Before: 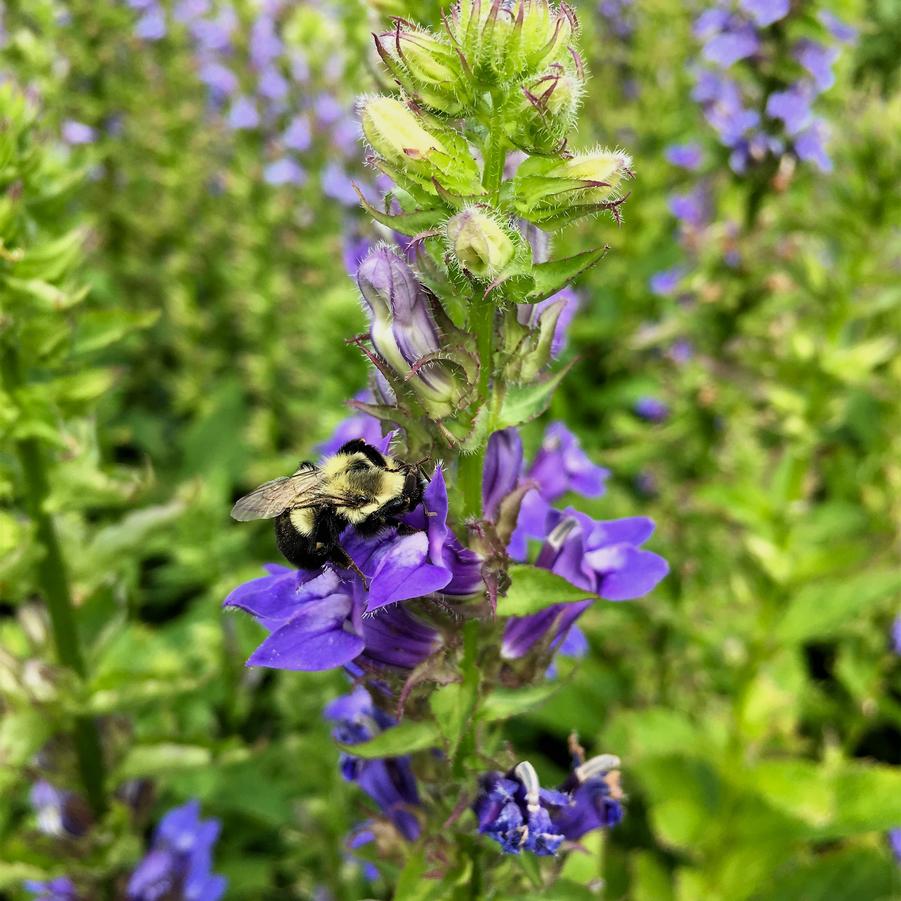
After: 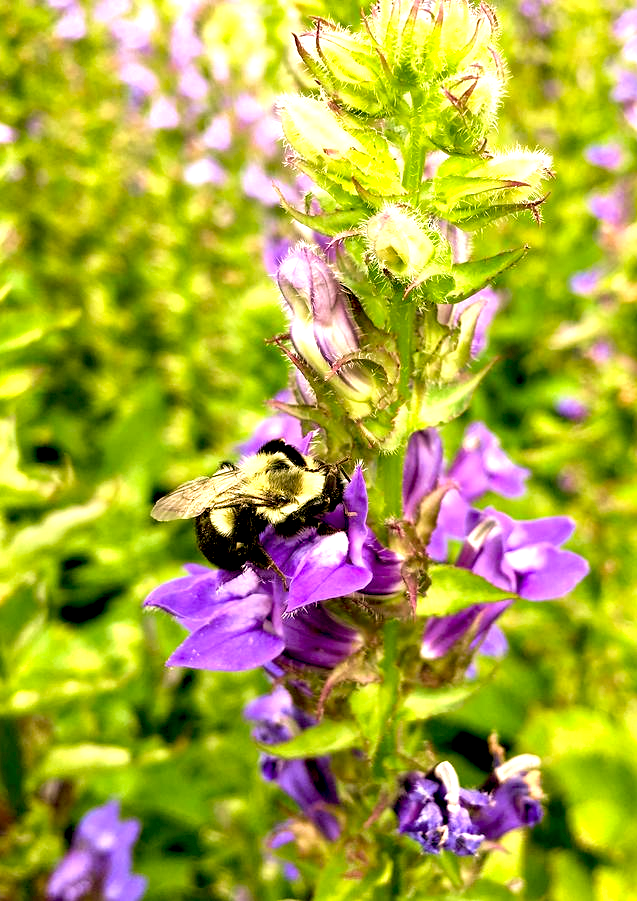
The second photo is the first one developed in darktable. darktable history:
exposure: black level correction 0.011, exposure 1.079 EV, compensate exposure bias true, compensate highlight preservation false
crop and rotate: left 8.975%, right 20.296%
color correction: highlights a* 8.53, highlights b* 15.35, shadows a* -0.667, shadows b* 26.12
velvia: on, module defaults
